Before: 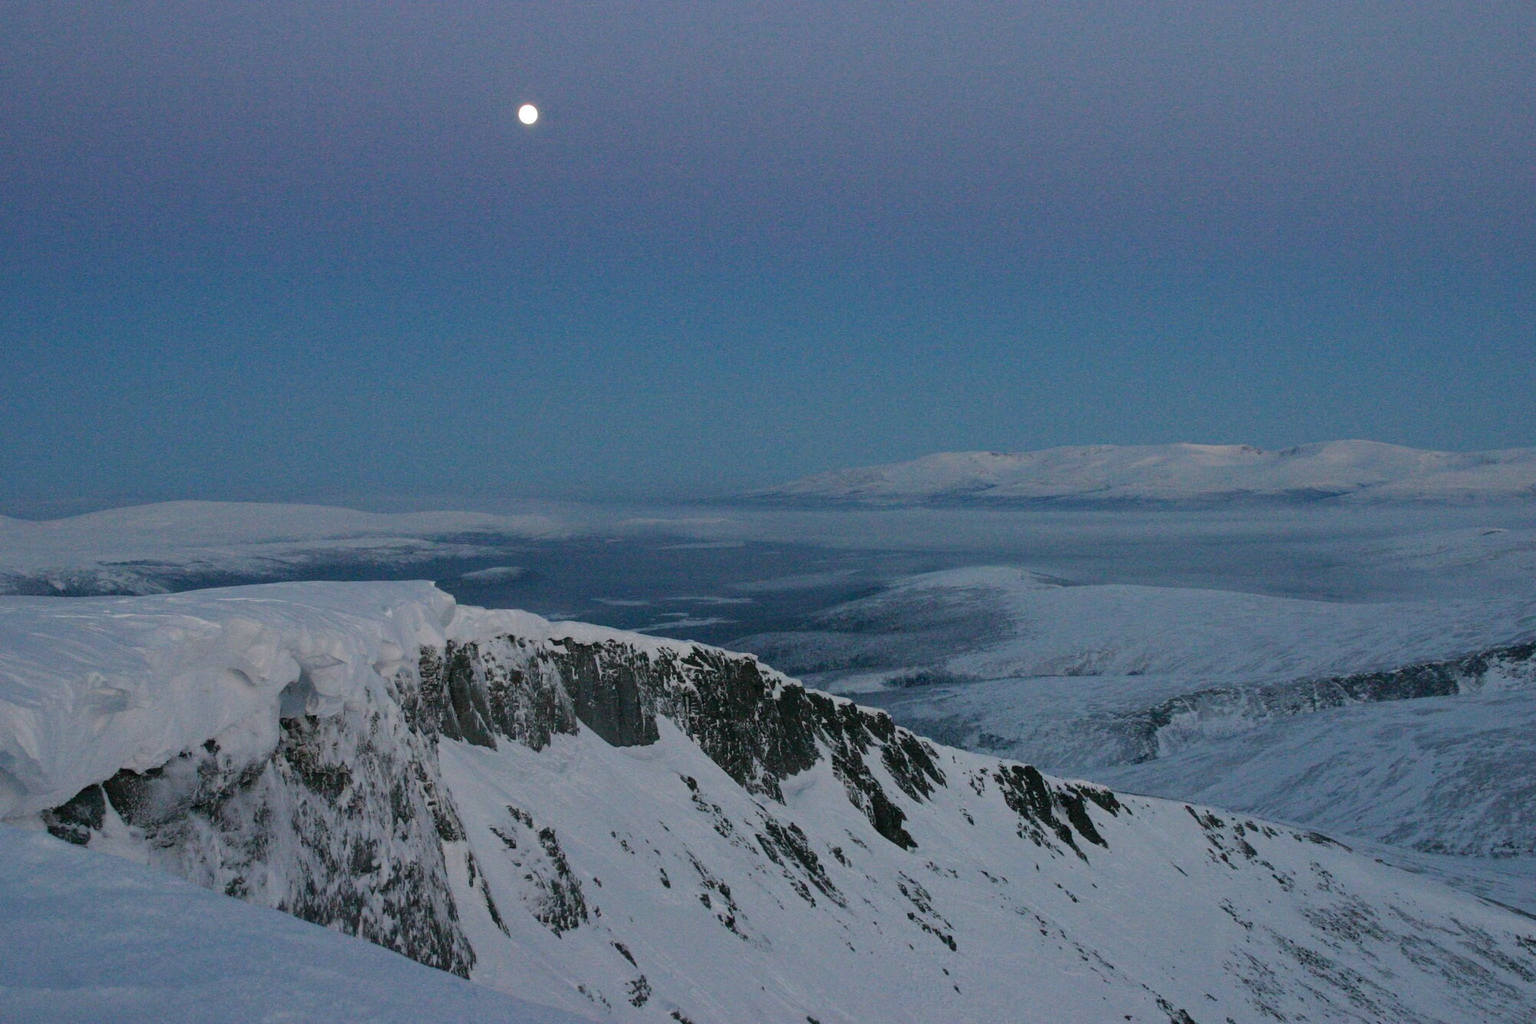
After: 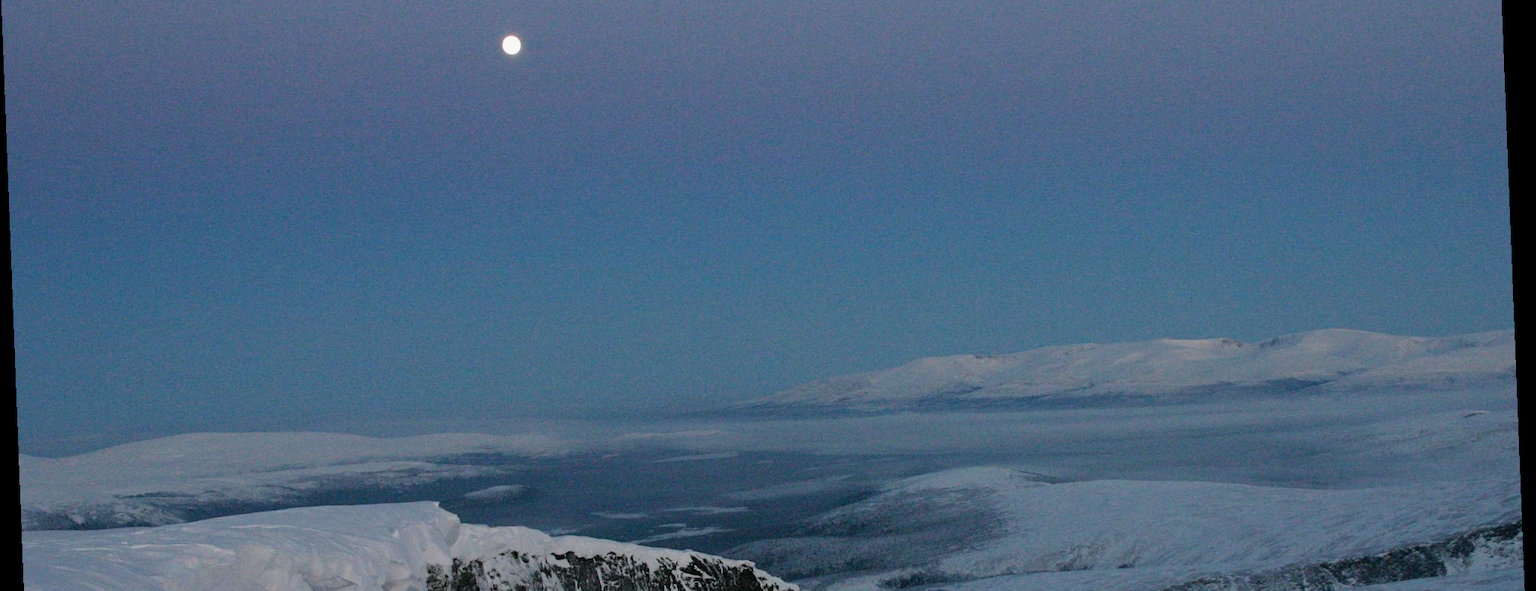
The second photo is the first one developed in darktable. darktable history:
crop and rotate: top 10.605%, bottom 33.274%
filmic rgb: middle gray luminance 18.42%, black relative exposure -11.45 EV, white relative exposure 2.55 EV, threshold 6 EV, target black luminance 0%, hardness 8.41, latitude 99%, contrast 1.084, shadows ↔ highlights balance 0.505%, add noise in highlights 0, preserve chrominance max RGB, color science v3 (2019), use custom middle-gray values true, iterations of high-quality reconstruction 0, contrast in highlights soft, enable highlight reconstruction true
rotate and perspective: rotation -2.22°, lens shift (horizontal) -0.022, automatic cropping off
